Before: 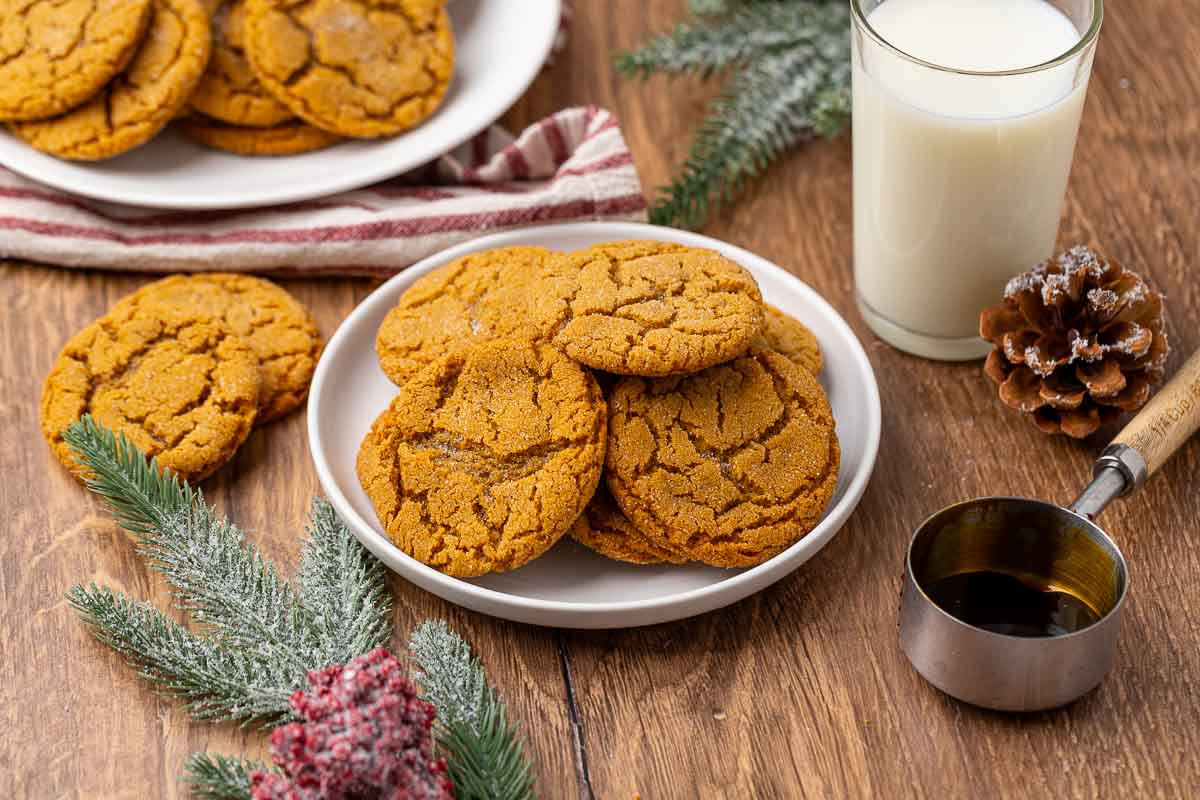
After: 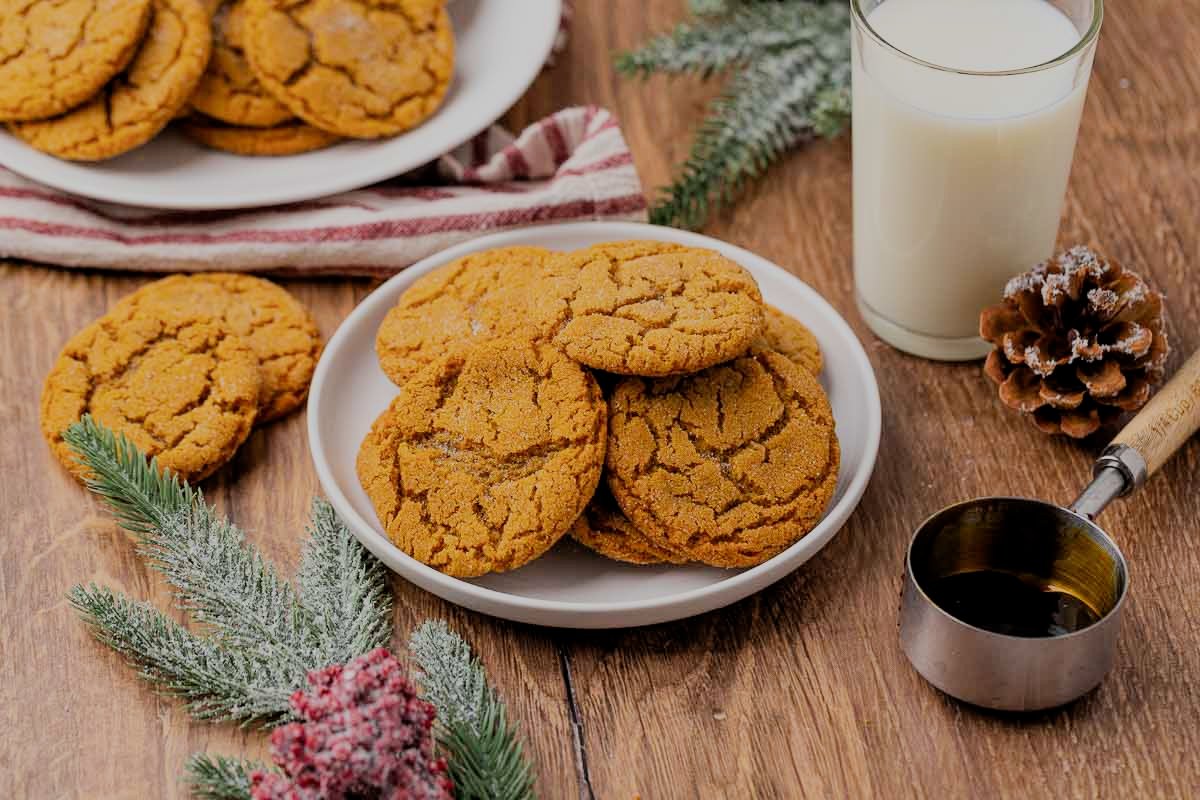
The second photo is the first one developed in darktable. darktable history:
filmic rgb: middle gray luminance 29.8%, black relative exposure -9.03 EV, white relative exposure 7 EV, target black luminance 0%, hardness 2.91, latitude 1.17%, contrast 0.962, highlights saturation mix 6.42%, shadows ↔ highlights balance 12.43%
